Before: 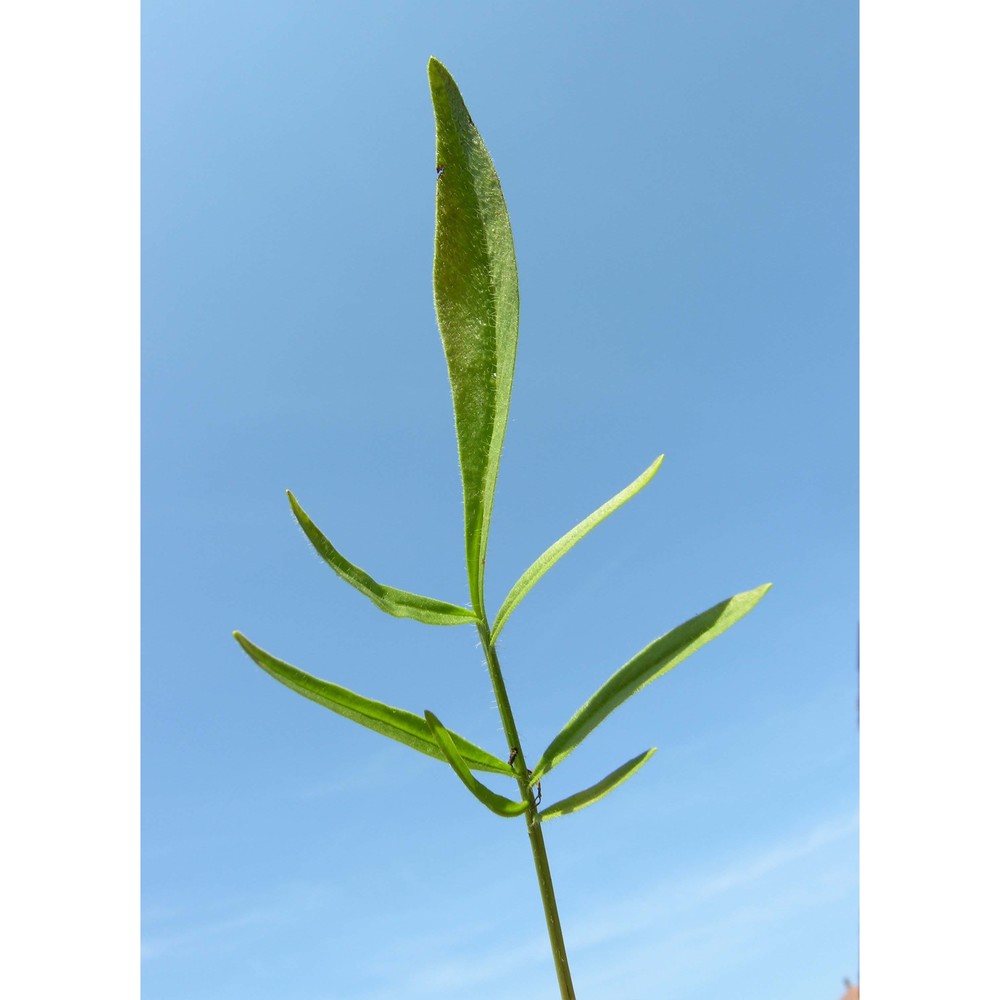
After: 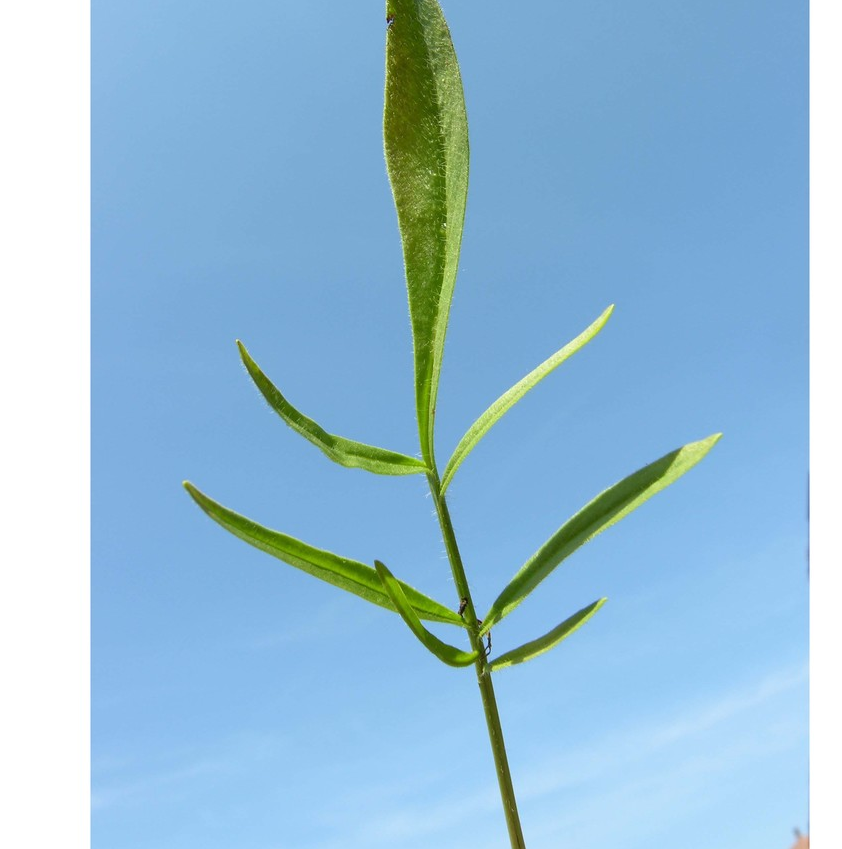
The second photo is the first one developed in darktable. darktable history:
crop and rotate: left 5.025%, top 15.046%, right 10.698%
